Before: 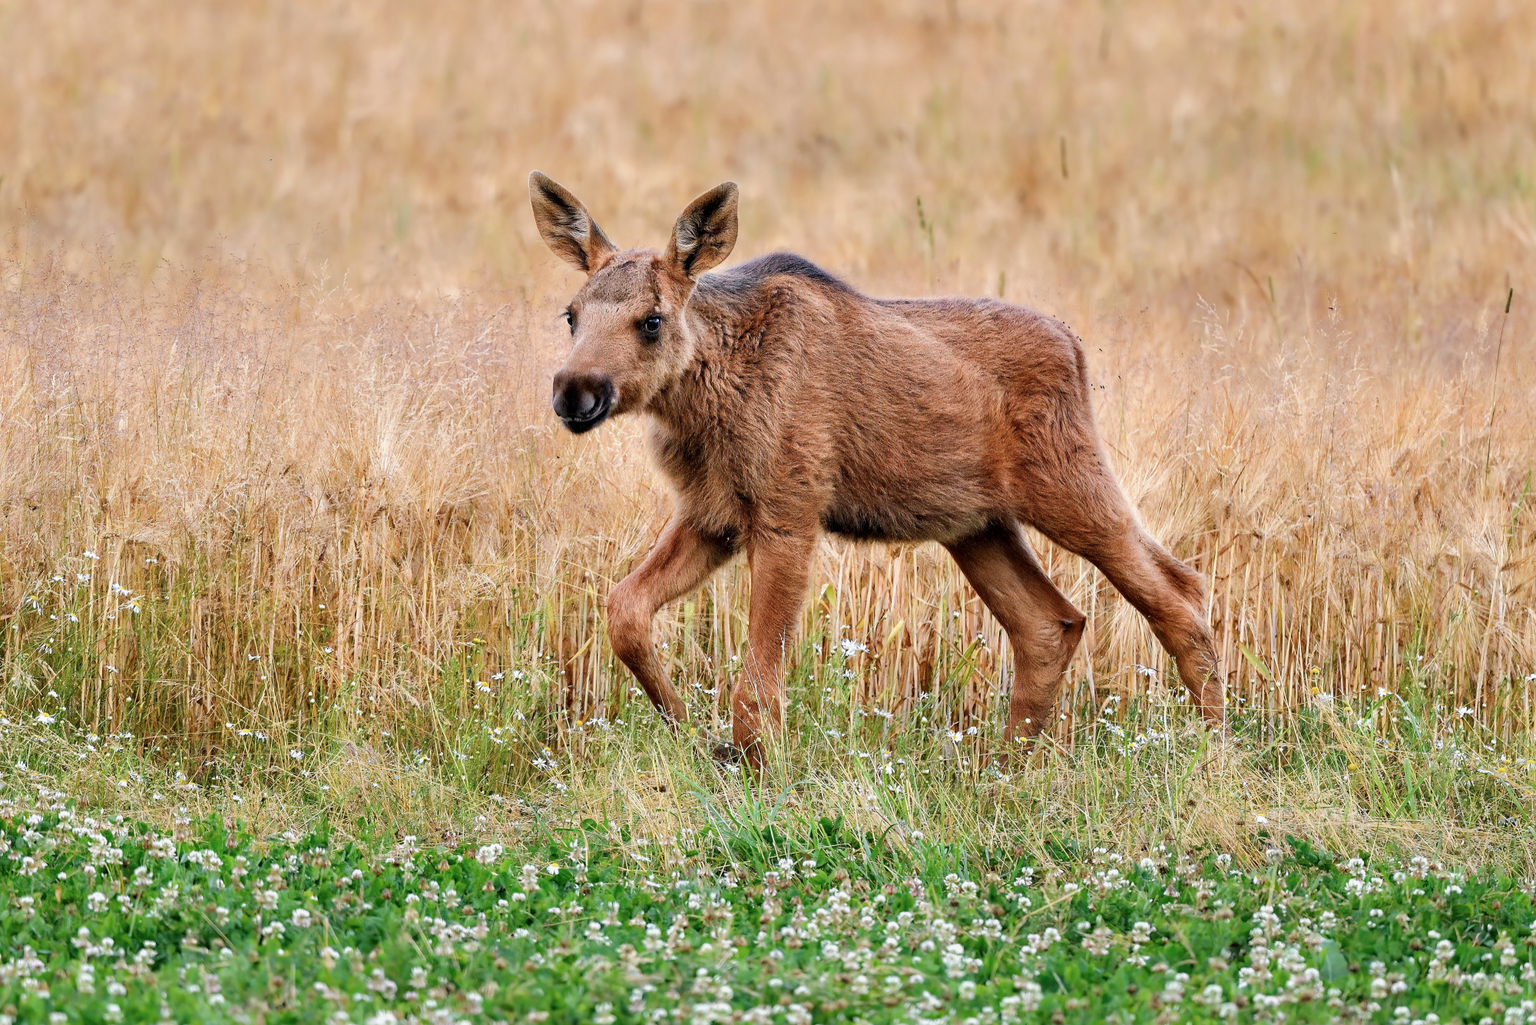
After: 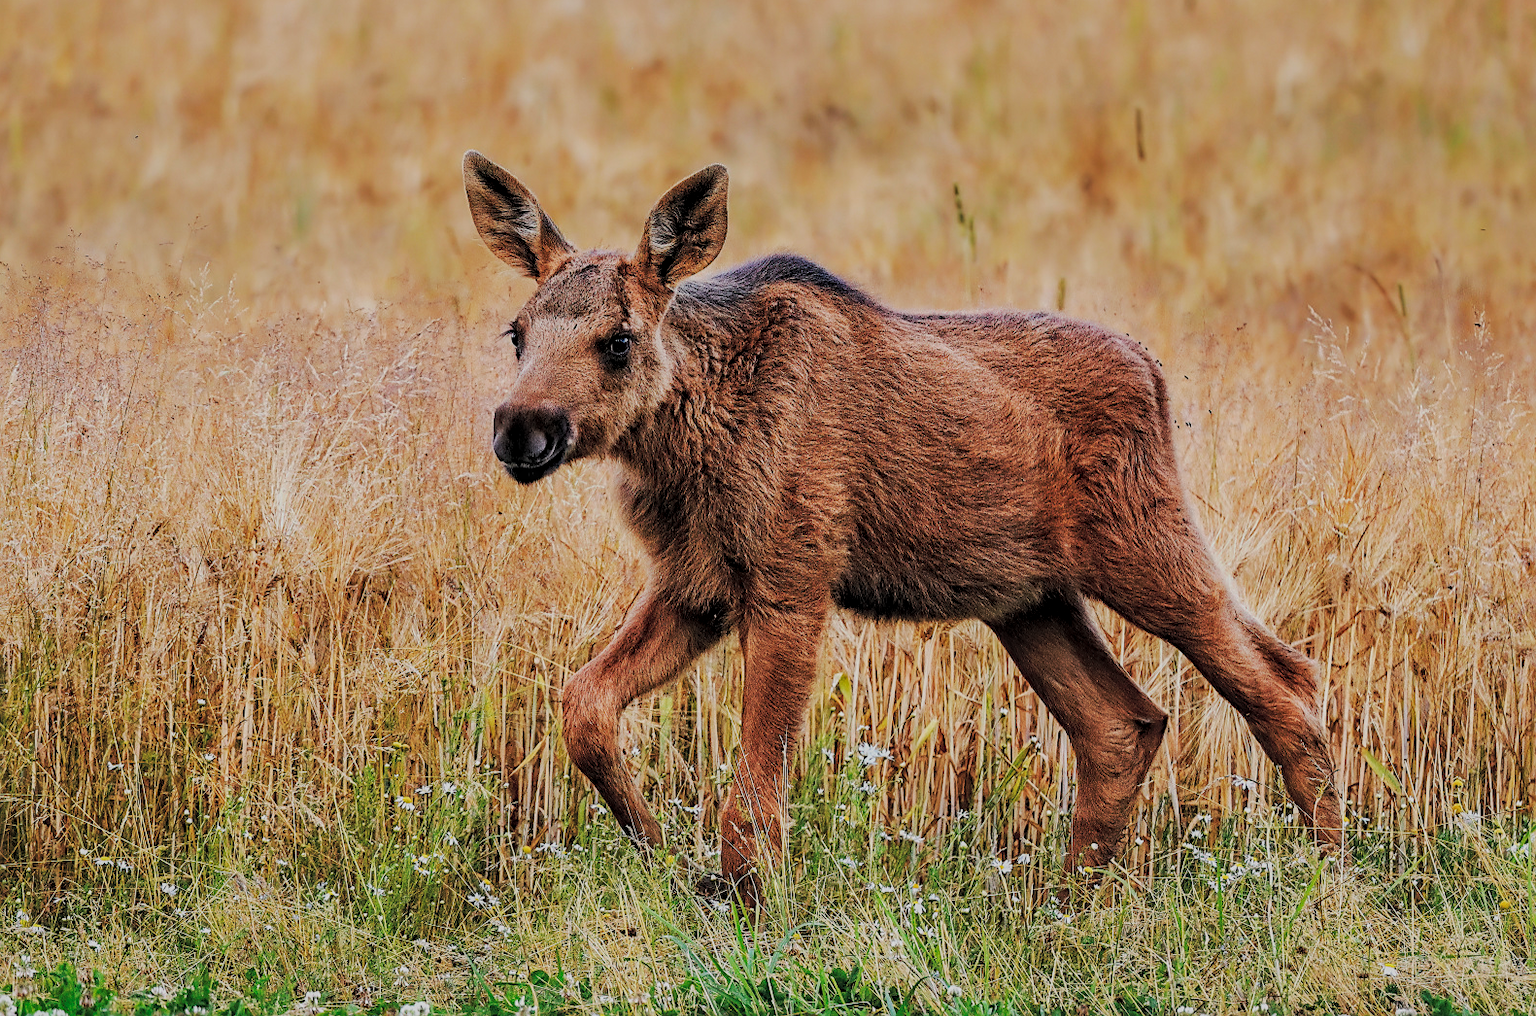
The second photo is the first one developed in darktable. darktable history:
local contrast: on, module defaults
haze removal: compatibility mode true, adaptive false
contrast brightness saturation: contrast 0.102, brightness 0.309, saturation 0.136
crop and rotate: left 10.629%, top 5.047%, right 10.31%, bottom 16.502%
sharpen: on, module defaults
exposure: exposure -2.385 EV, compensate exposure bias true, compensate highlight preservation false
base curve: curves: ch0 [(0, 0) (0.032, 0.037) (0.105, 0.228) (0.435, 0.76) (0.856, 0.983) (1, 1)], preserve colors none
